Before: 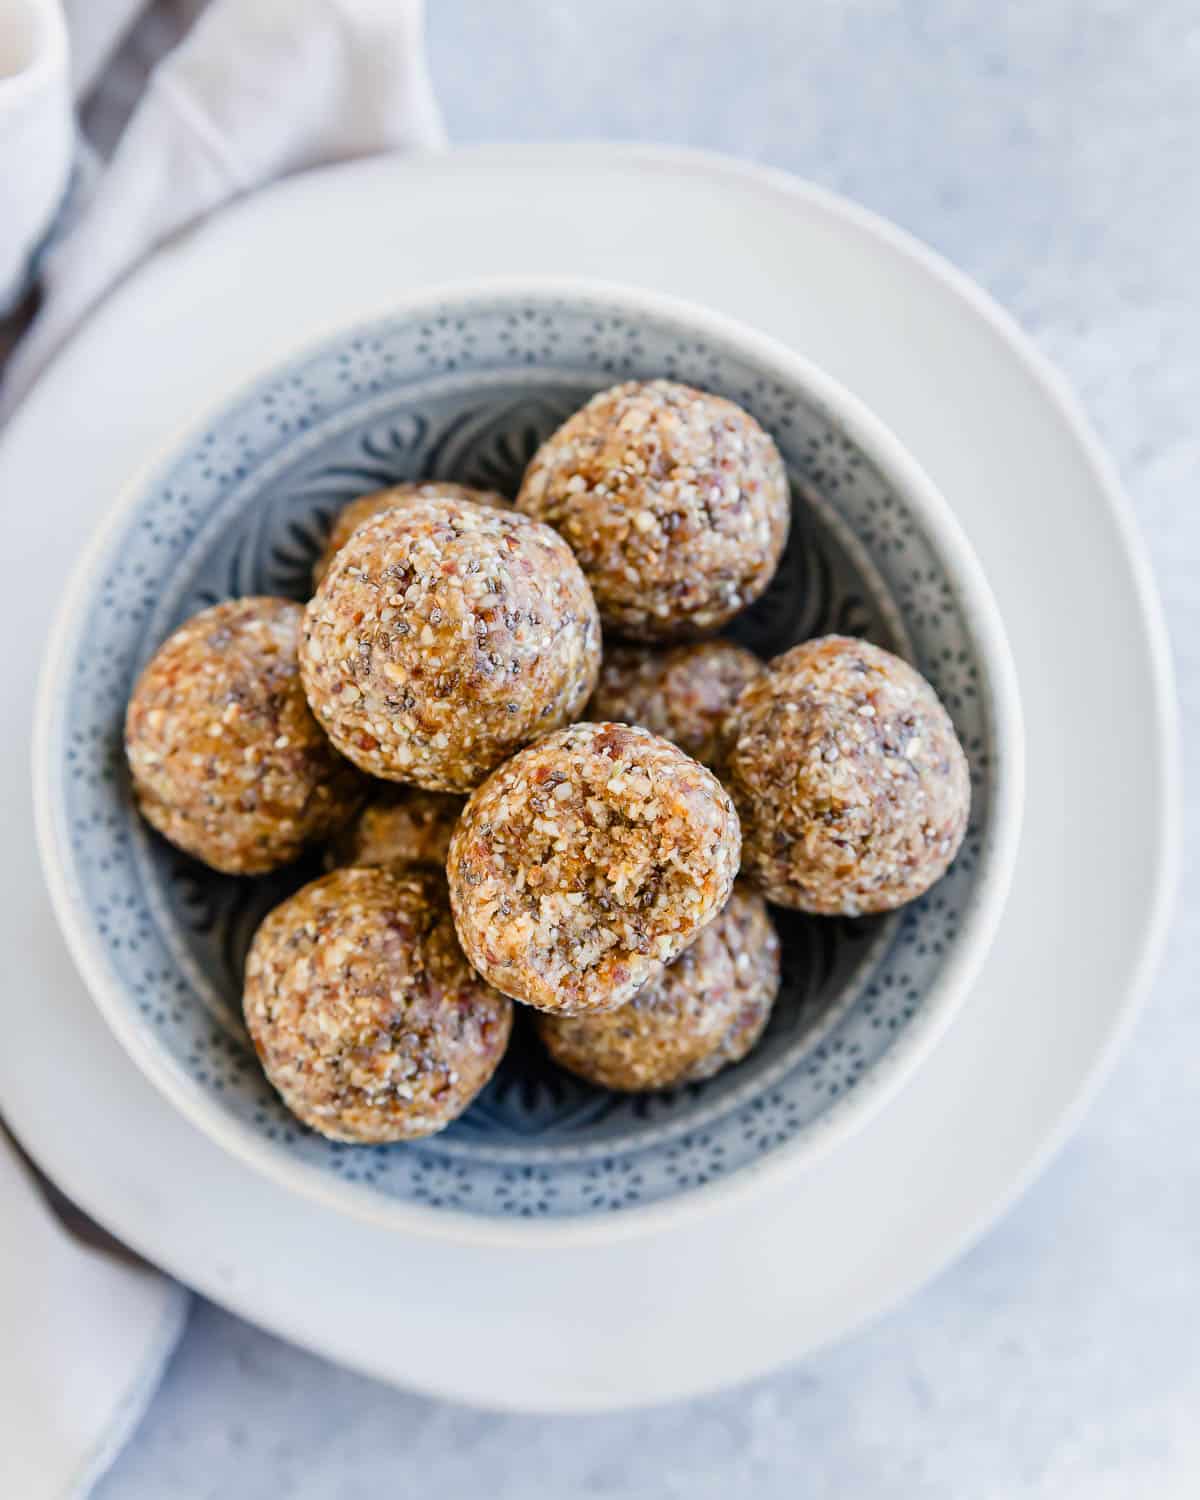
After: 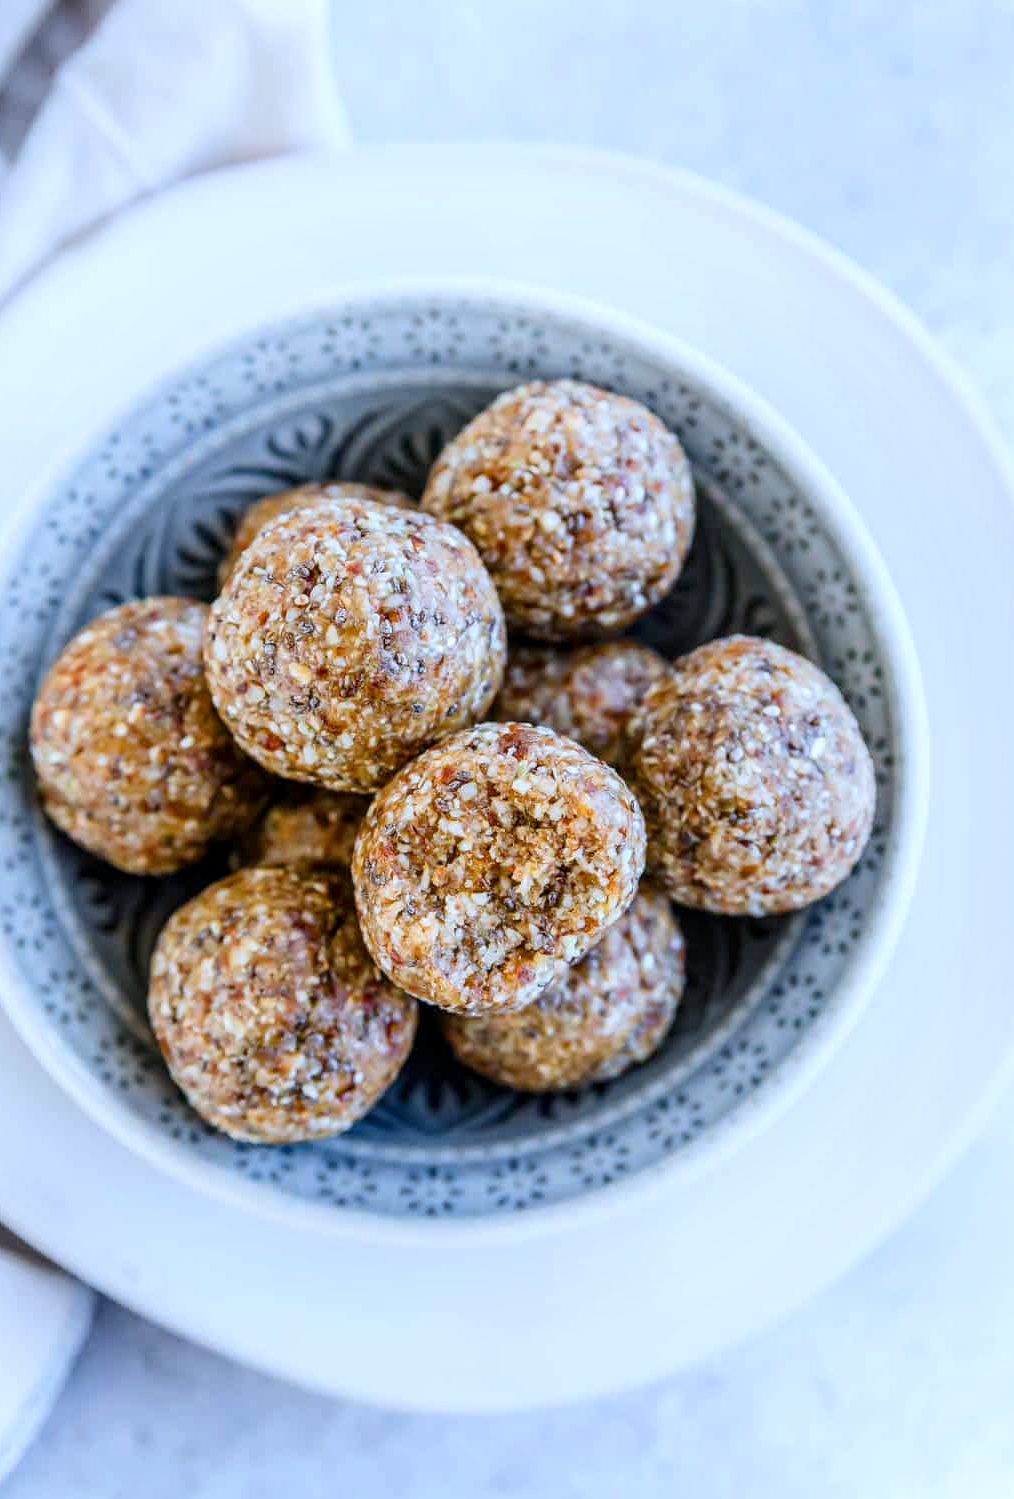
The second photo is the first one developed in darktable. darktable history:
crop: left 7.943%, right 7.516%
shadows and highlights: shadows -22.76, highlights 46.28, soften with gaussian
local contrast: on, module defaults
color calibration: x 0.381, y 0.391, temperature 4089.45 K
color zones: curves: ch1 [(0, 0.525) (0.143, 0.556) (0.286, 0.52) (0.429, 0.5) (0.571, 0.5) (0.714, 0.5) (0.857, 0.503) (1, 0.525)]
